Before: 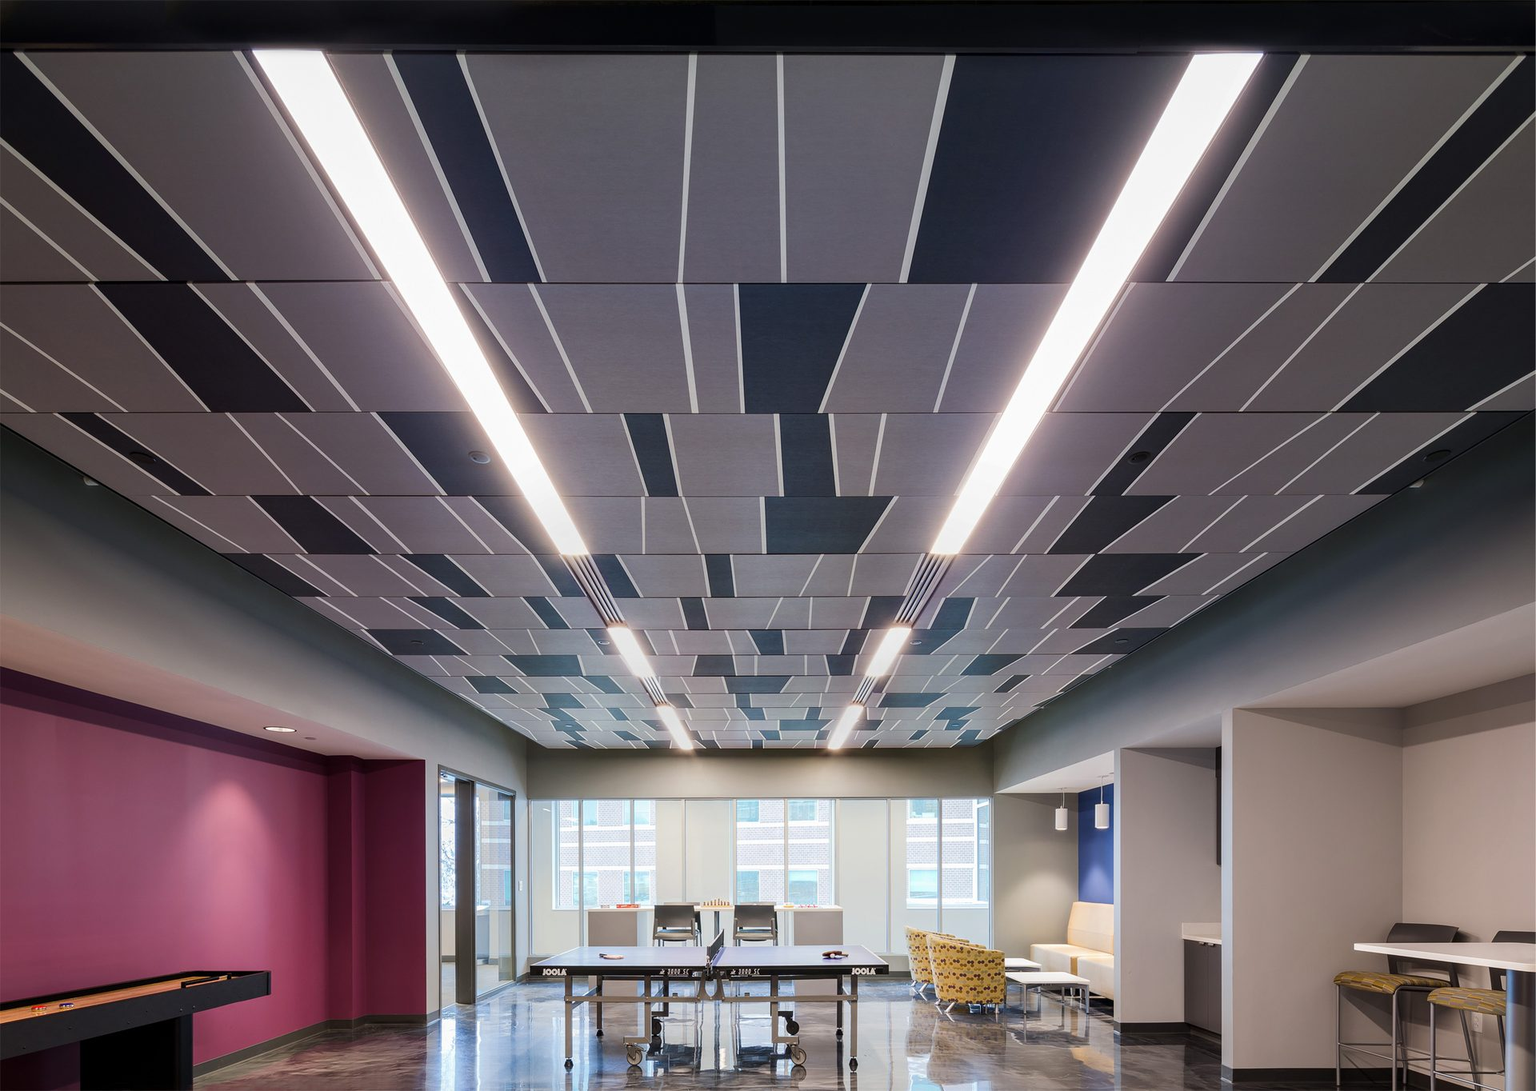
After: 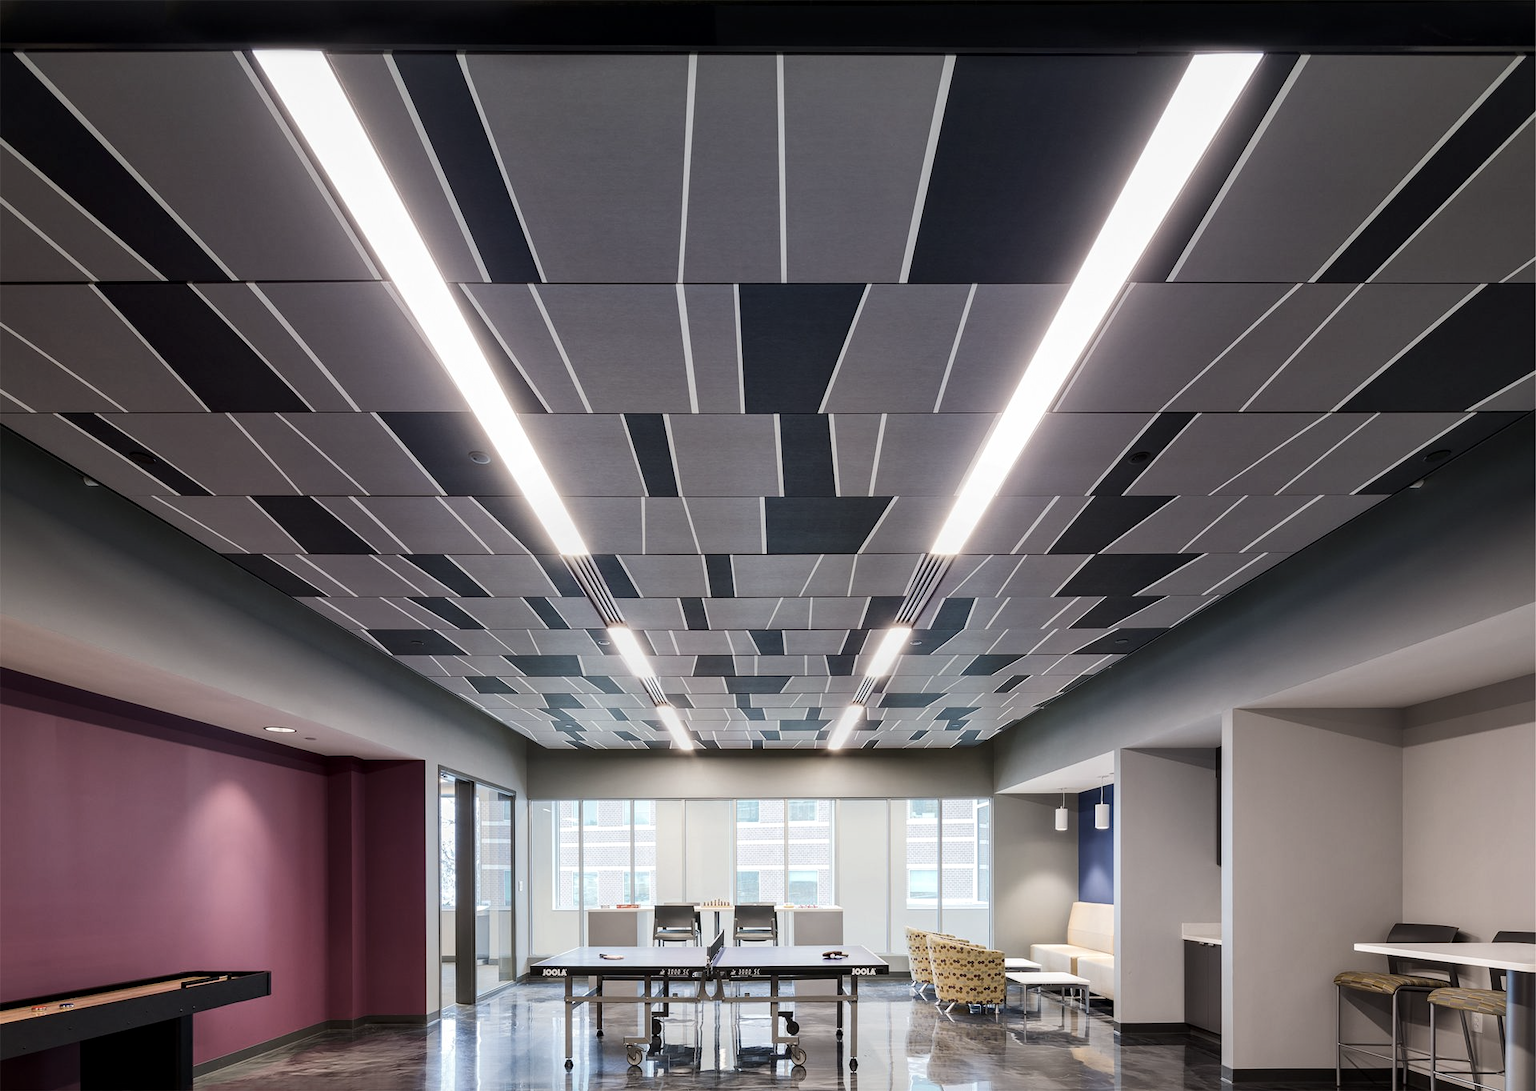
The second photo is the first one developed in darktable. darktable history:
local contrast: mode bilateral grid, contrast 20, coarseness 50, detail 120%, midtone range 0.2
contrast brightness saturation: contrast 0.1, saturation -0.36
